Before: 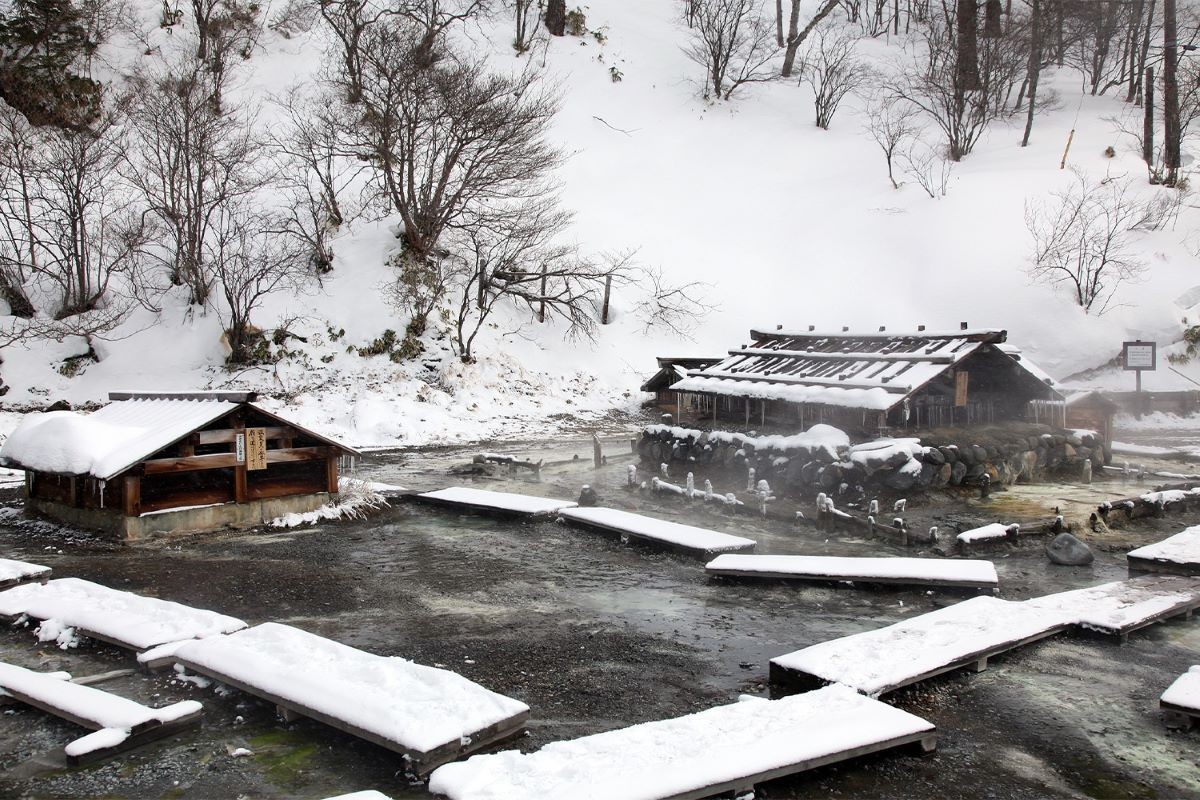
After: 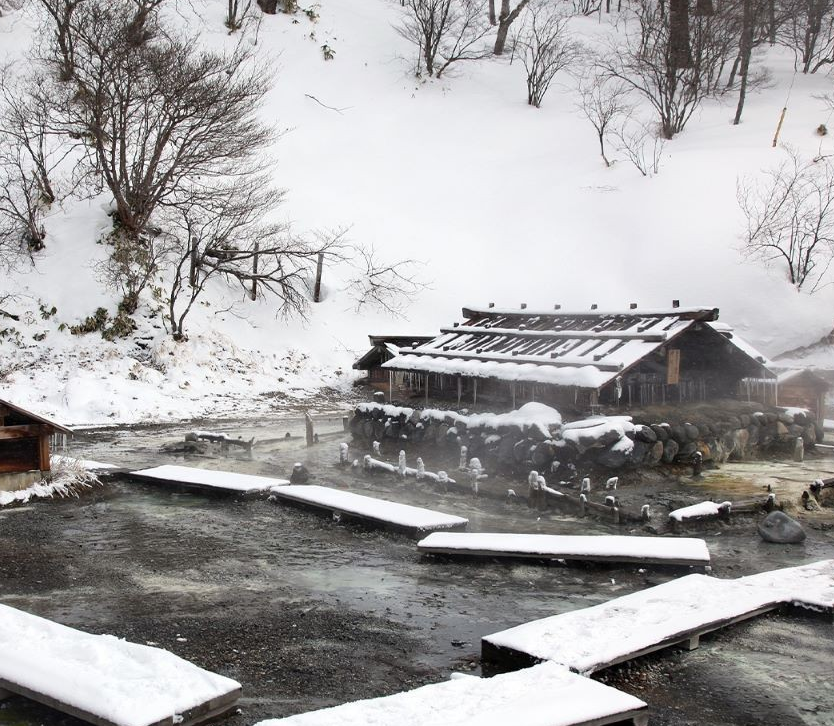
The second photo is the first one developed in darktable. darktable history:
crop and rotate: left 24.034%, top 2.838%, right 6.406%, bottom 6.299%
tone equalizer: on, module defaults
